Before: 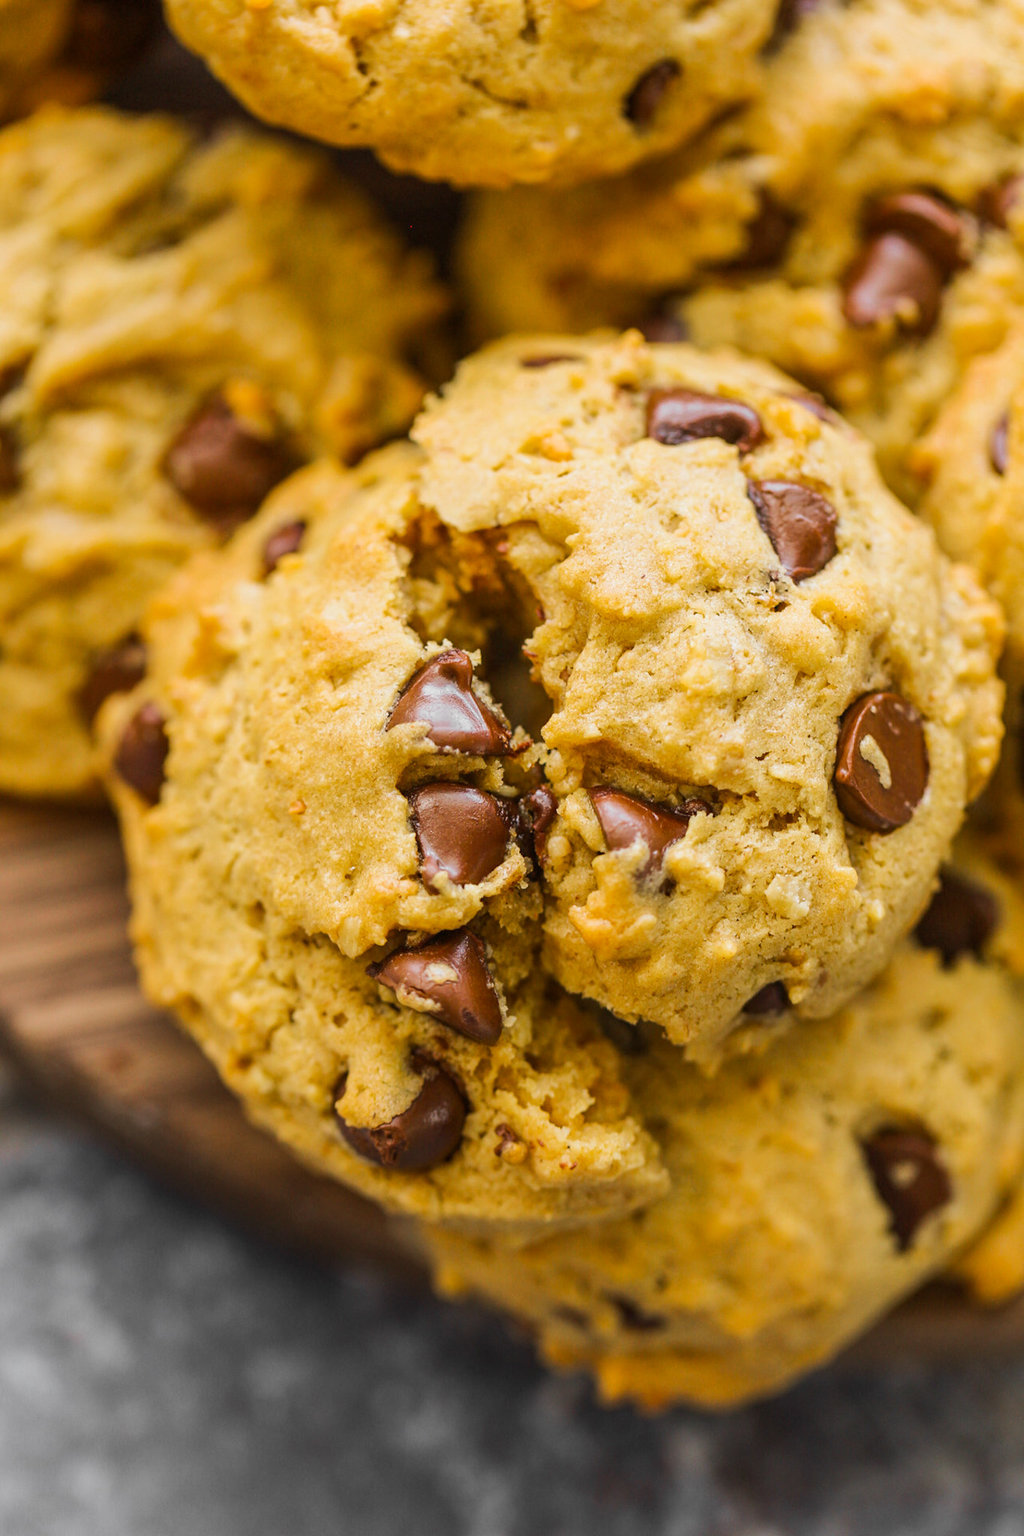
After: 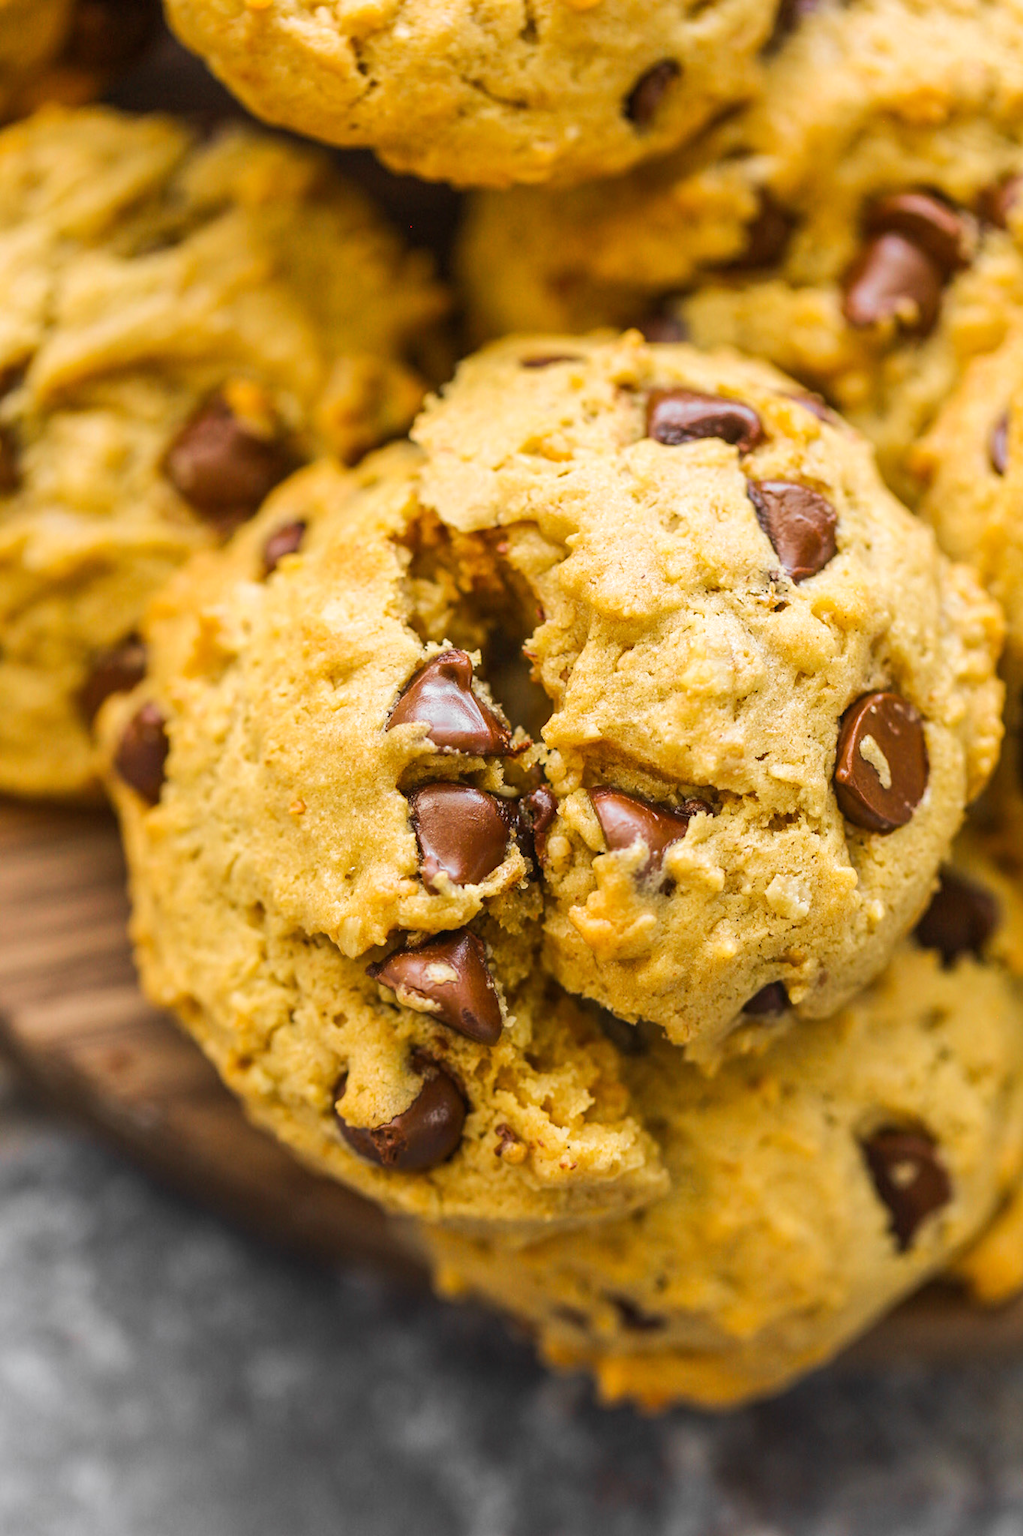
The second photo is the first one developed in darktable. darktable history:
exposure: black level correction 0, exposure 0.2 EV, compensate exposure bias true, compensate highlight preservation false
